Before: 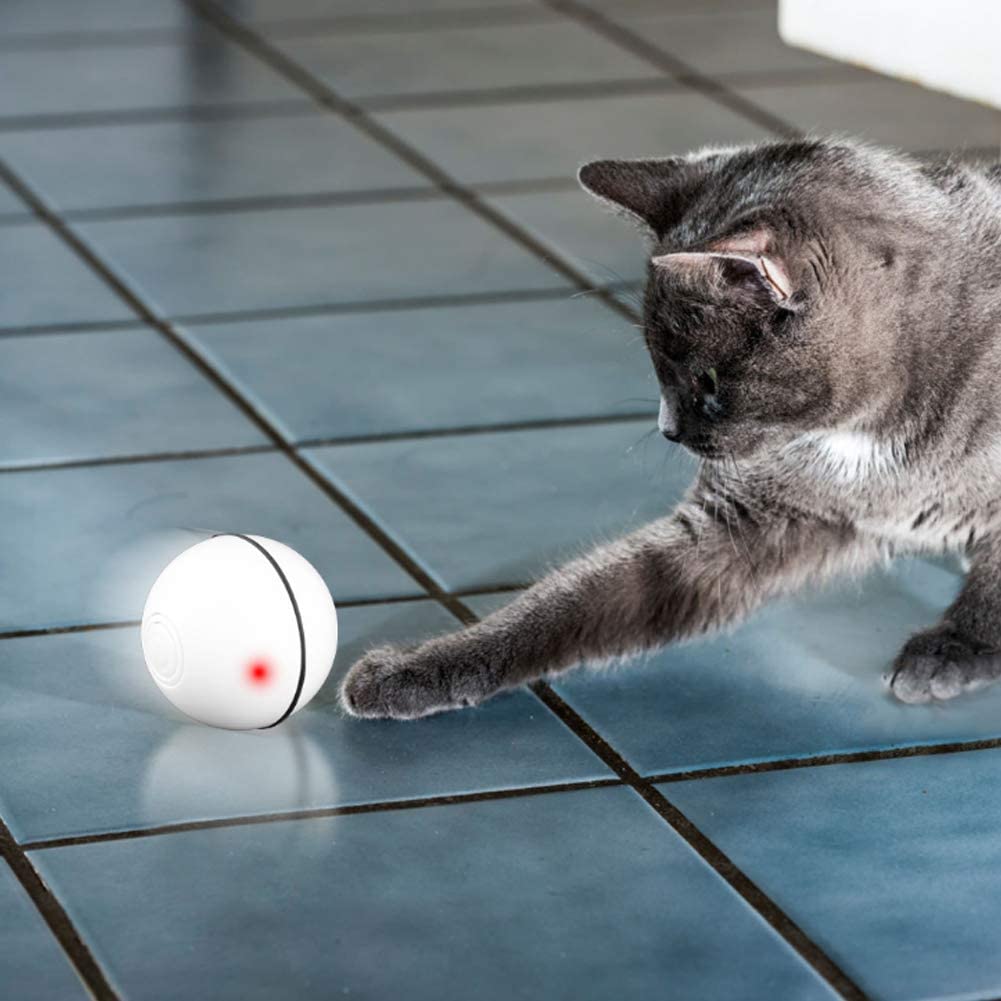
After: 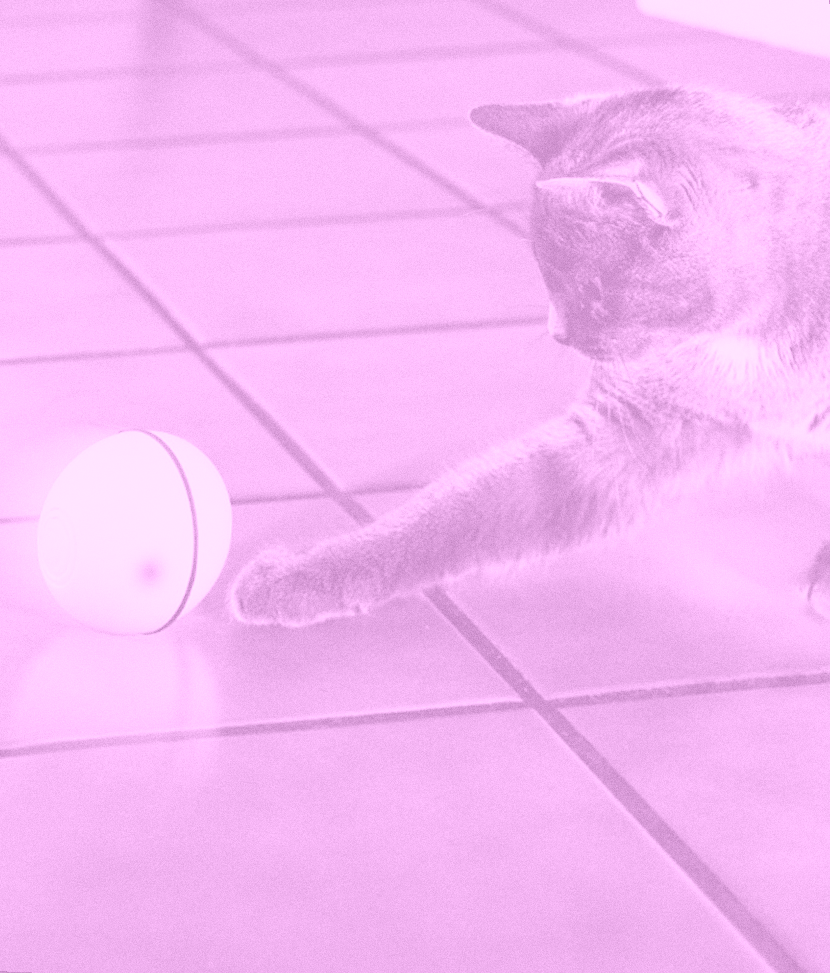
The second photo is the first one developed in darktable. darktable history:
colorize: hue 331.2°, saturation 69%, source mix 30.28%, lightness 69.02%, version 1
grain: on, module defaults
rotate and perspective: rotation 0.72°, lens shift (vertical) -0.352, lens shift (horizontal) -0.051, crop left 0.152, crop right 0.859, crop top 0.019, crop bottom 0.964
